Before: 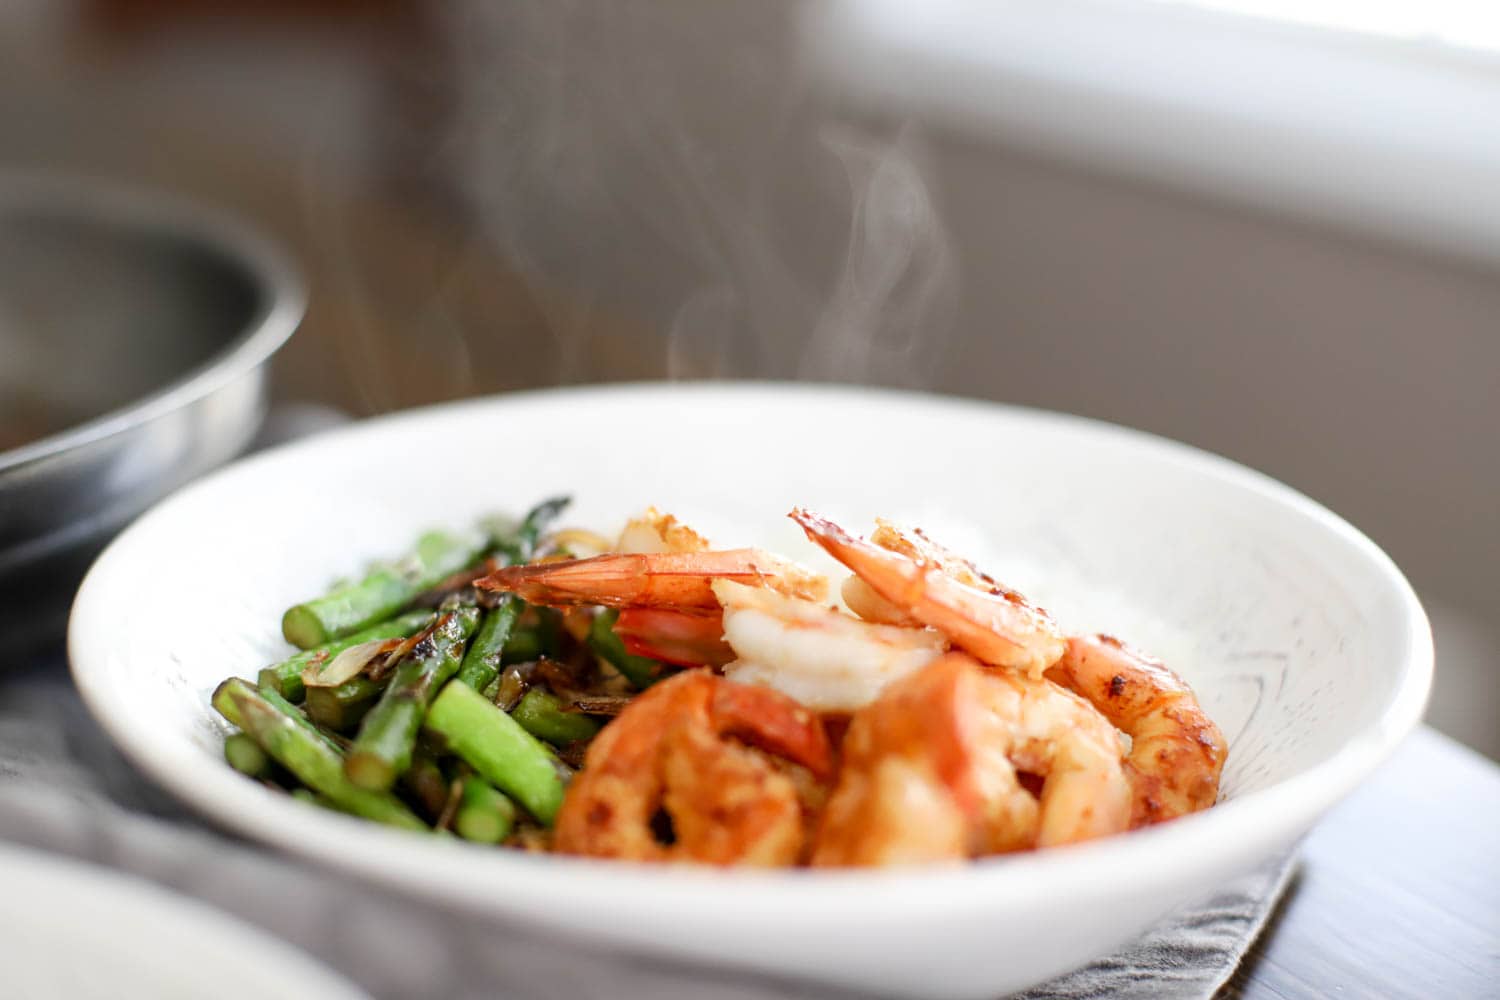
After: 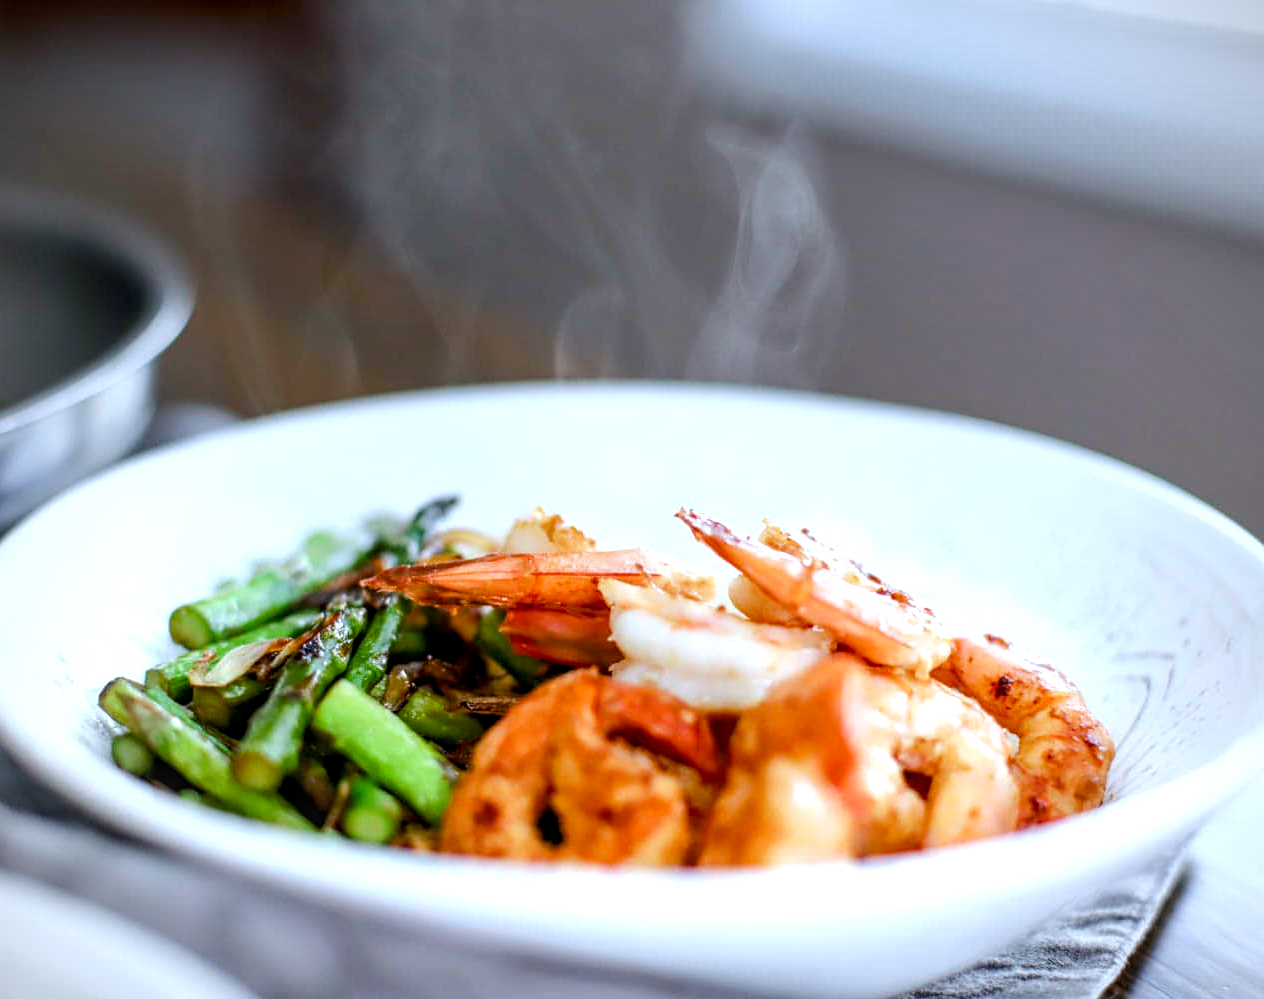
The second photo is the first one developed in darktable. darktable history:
color balance rgb: global offset › luminance -0.51%, perceptual saturation grading › global saturation 27.53%, perceptual saturation grading › highlights -25%, perceptual saturation grading › shadows 25%, perceptual brilliance grading › highlights 6.62%, perceptual brilliance grading › mid-tones 17.07%, perceptual brilliance grading › shadows -5.23%
graduated density: on, module defaults
crop: left 7.598%, right 7.873%
exposure: exposure 0.2 EV, compensate highlight preservation false
vignetting: fall-off radius 60.92%
color calibration: illuminant as shot in camera, x 0.378, y 0.381, temperature 4093.13 K, saturation algorithm version 1 (2020)
local contrast: detail 130%
